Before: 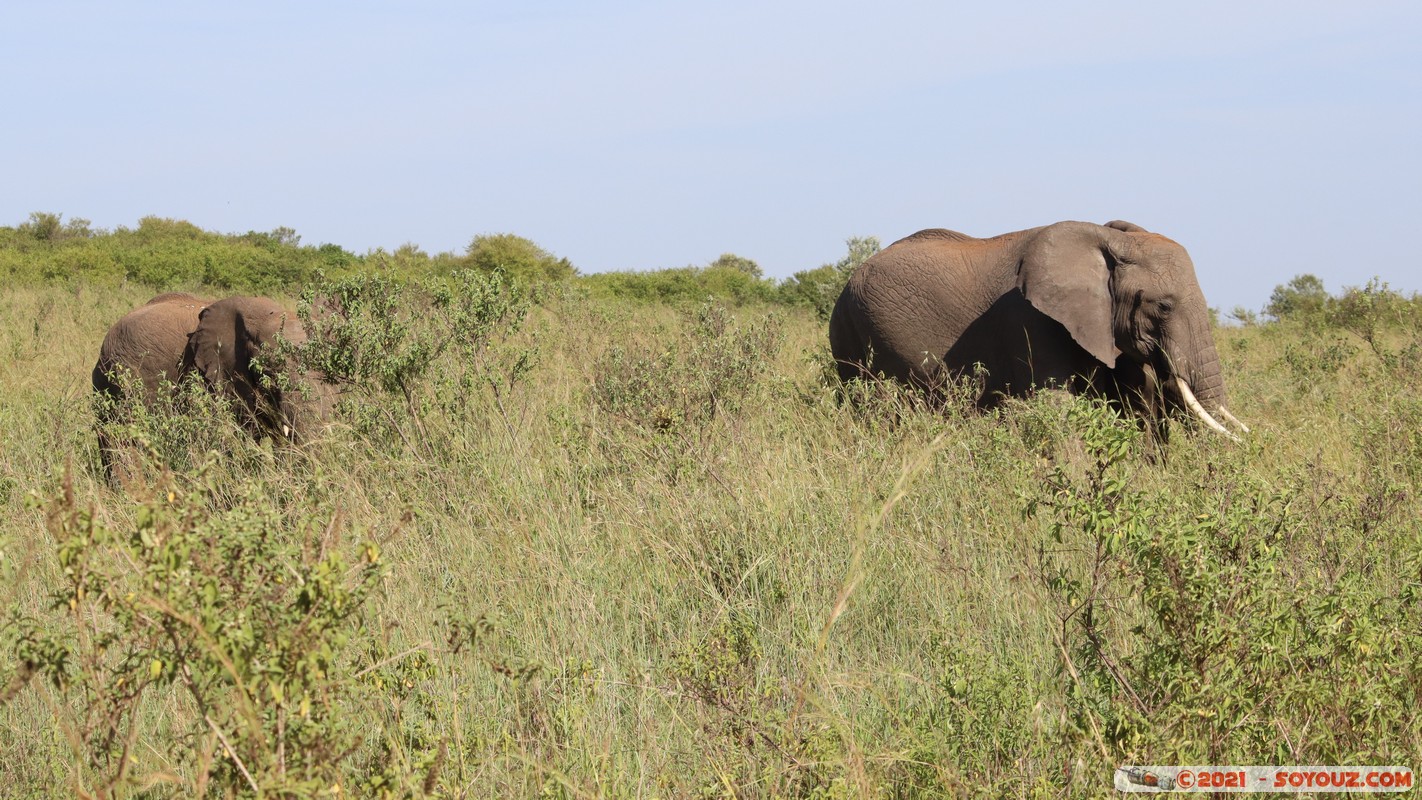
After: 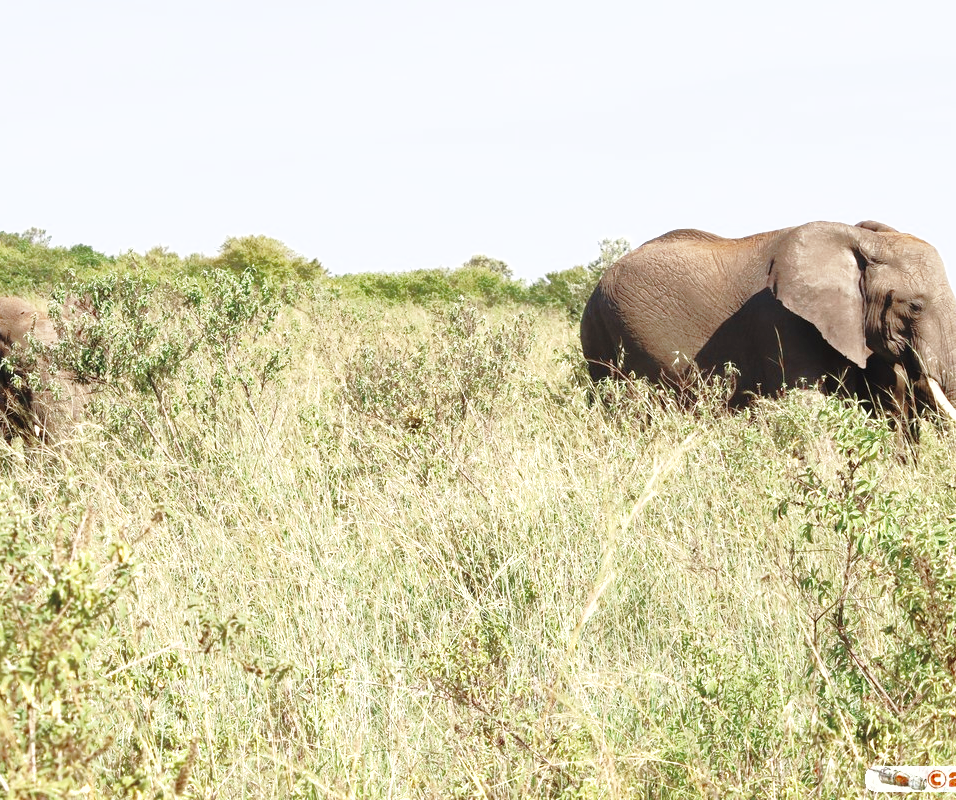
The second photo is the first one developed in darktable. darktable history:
color zones: curves: ch0 [(0, 0.5) (0.125, 0.4) (0.25, 0.5) (0.375, 0.4) (0.5, 0.4) (0.625, 0.35) (0.75, 0.35) (0.875, 0.5)]; ch1 [(0, 0.35) (0.125, 0.45) (0.25, 0.35) (0.375, 0.35) (0.5, 0.35) (0.625, 0.35) (0.75, 0.45) (0.875, 0.35)]; ch2 [(0, 0.6) (0.125, 0.5) (0.25, 0.5) (0.375, 0.6) (0.5, 0.6) (0.625, 0.5) (0.75, 0.5) (0.875, 0.5)]
exposure: exposure 1 EV, compensate highlight preservation false
shadows and highlights: on, module defaults
base curve: curves: ch0 [(0, 0) (0.036, 0.025) (0.121, 0.166) (0.206, 0.329) (0.605, 0.79) (1, 1)], preserve colors none
crop and rotate: left 17.597%, right 15.125%
